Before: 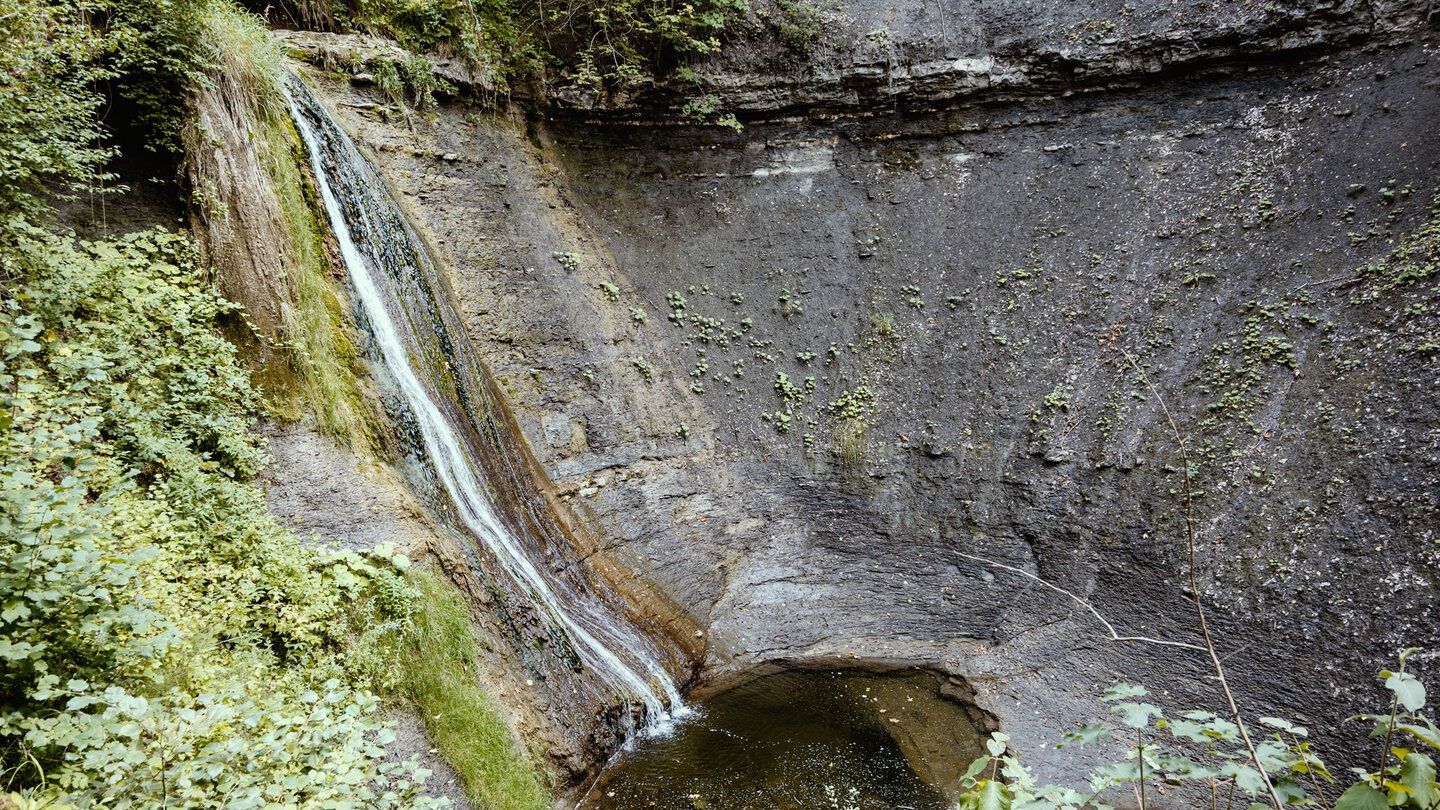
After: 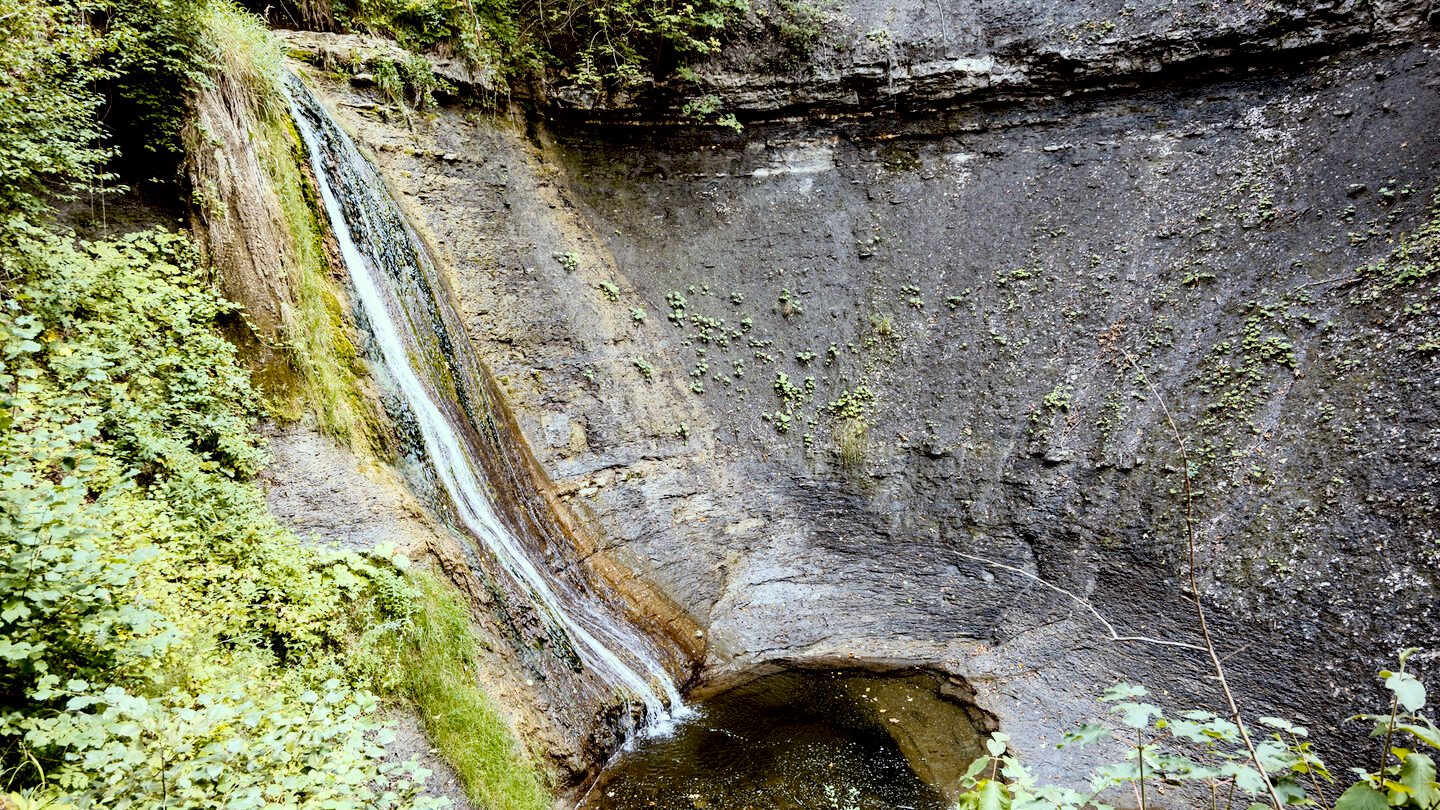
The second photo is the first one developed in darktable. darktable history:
shadows and highlights: radius 262.62, soften with gaussian
exposure: black level correction 0.009, exposure 0.017 EV, compensate highlight preservation false
contrast brightness saturation: contrast 0.199, brightness 0.157, saturation 0.219
